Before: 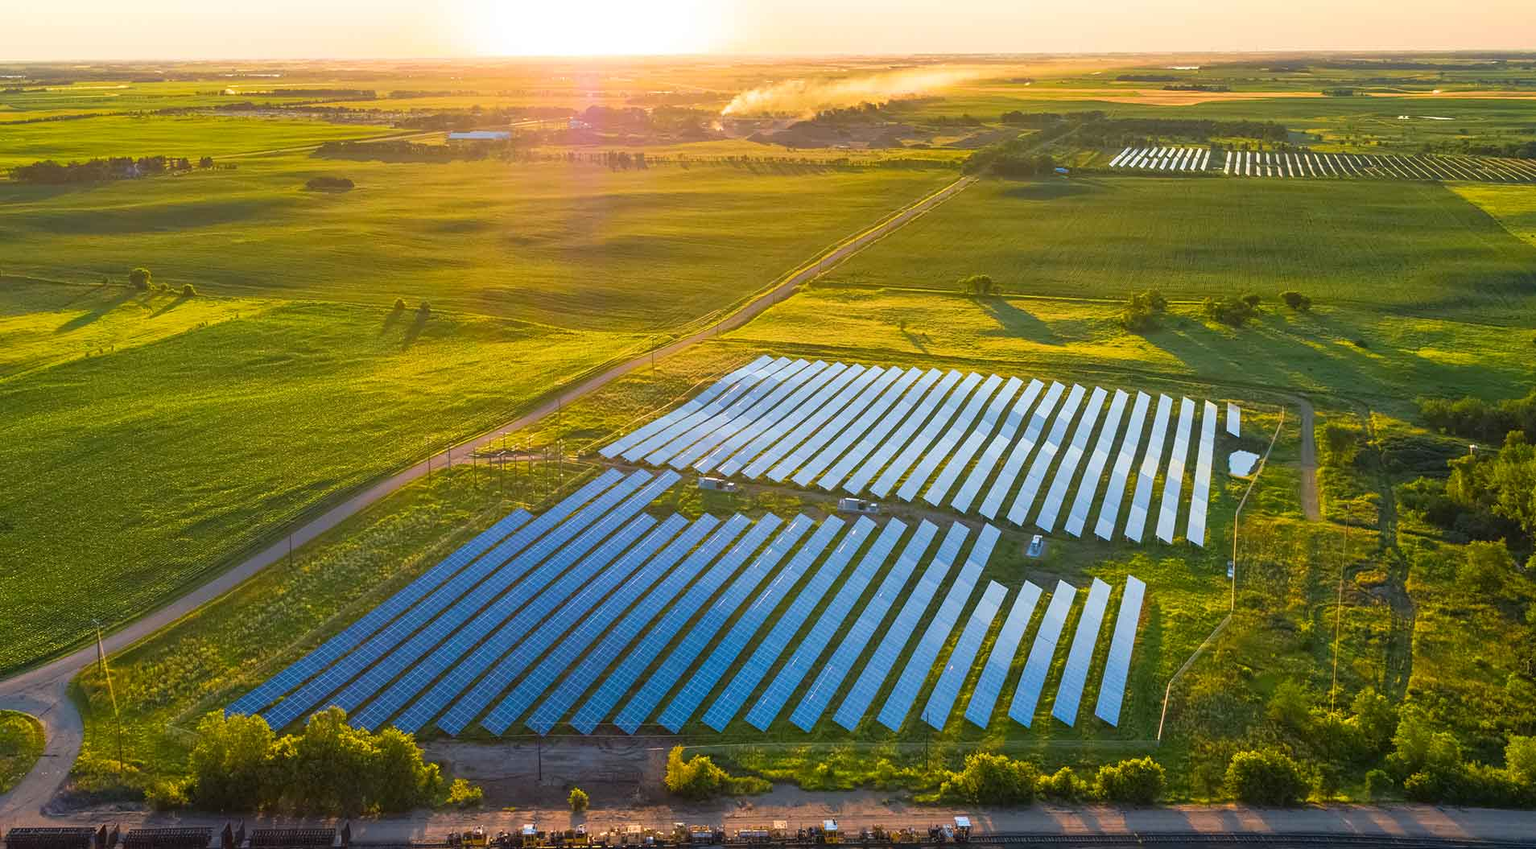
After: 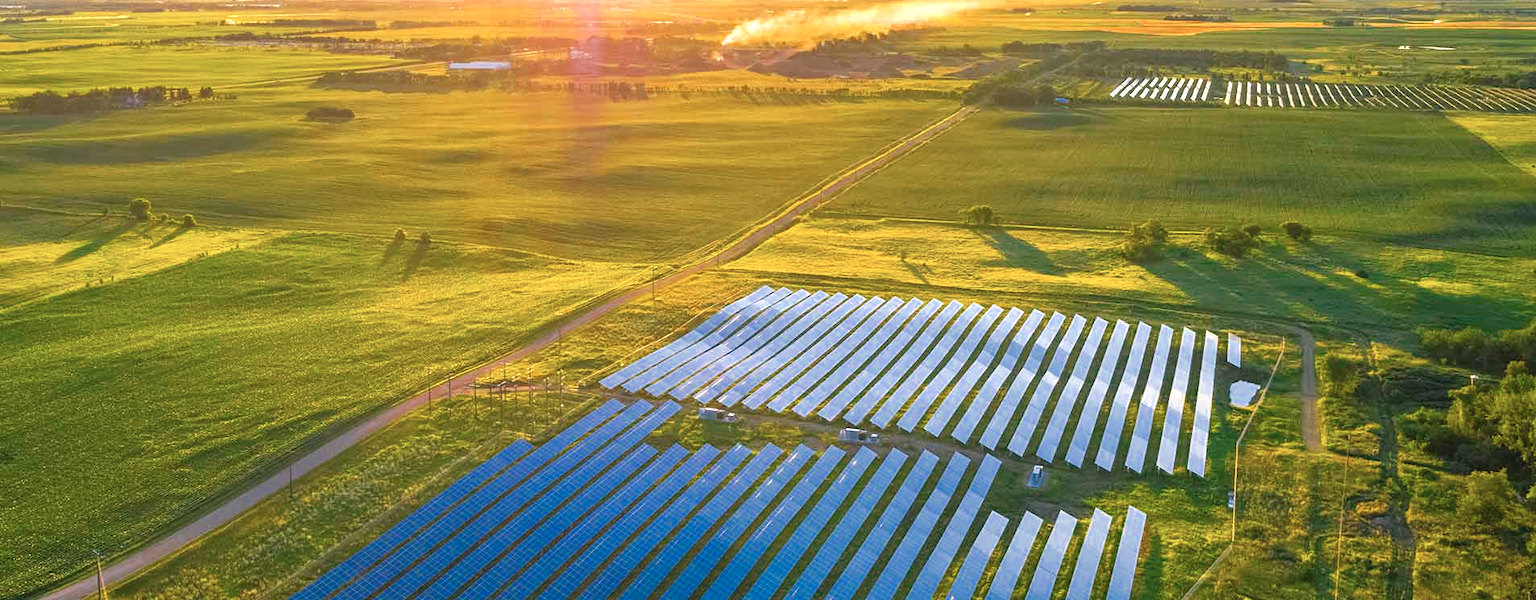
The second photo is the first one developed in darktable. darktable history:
color zones: curves: ch0 [(0, 0.5) (0.125, 0.4) (0.25, 0.5) (0.375, 0.4) (0.5, 0.4) (0.625, 0.35) (0.75, 0.35) (0.875, 0.5)]; ch1 [(0, 0.35) (0.125, 0.45) (0.25, 0.35) (0.375, 0.35) (0.5, 0.35) (0.625, 0.35) (0.75, 0.45) (0.875, 0.35)]; ch2 [(0, 0.6) (0.125, 0.5) (0.25, 0.5) (0.375, 0.6) (0.5, 0.6) (0.625, 0.5) (0.75, 0.5) (0.875, 0.5)]
crop and rotate: top 8.293%, bottom 20.996%
exposure: black level correction 0, exposure 0.5 EV, compensate highlight preservation false
color balance rgb: shadows lift › chroma 2%, shadows lift › hue 217.2°, power › chroma 0.25%, power › hue 60°, highlights gain › chroma 1.5%, highlights gain › hue 309.6°, global offset › luminance -0.25%, perceptual saturation grading › global saturation 15%, global vibrance 15%
